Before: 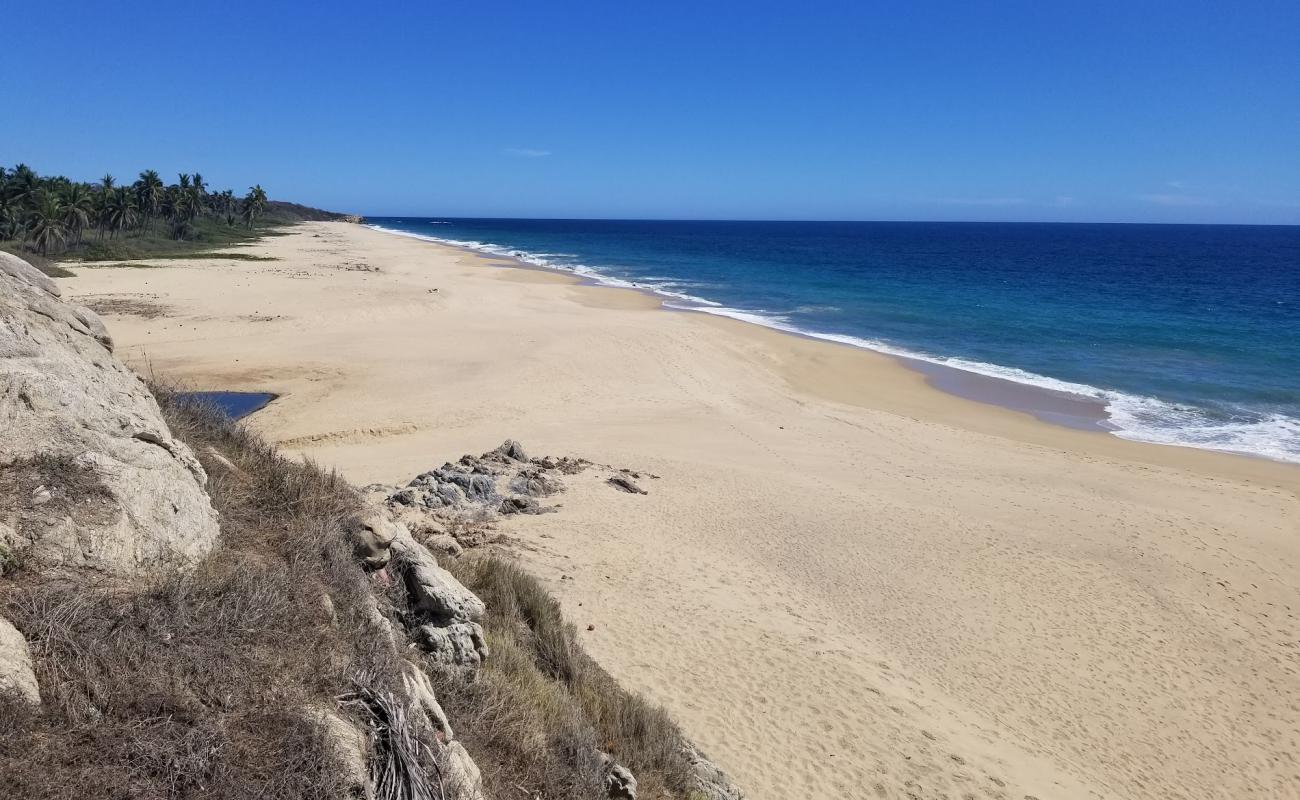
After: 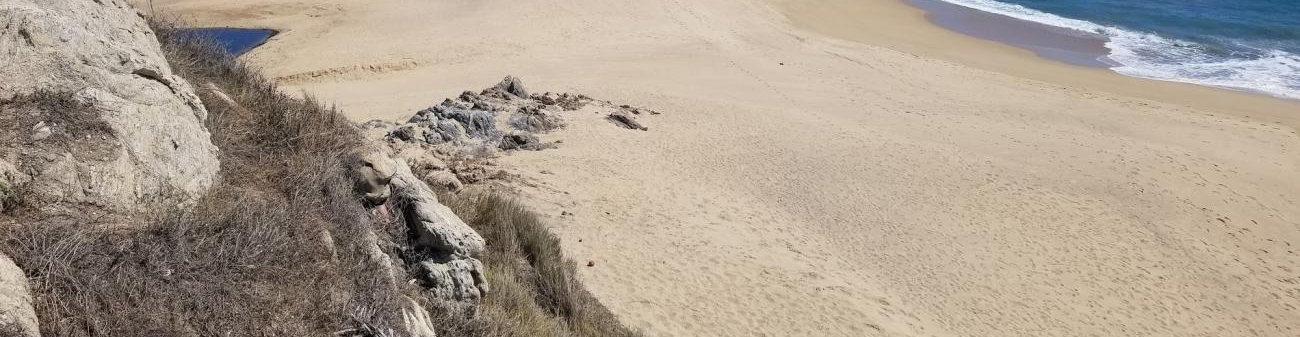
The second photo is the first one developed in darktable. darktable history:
crop: top 45.62%, bottom 12.232%
